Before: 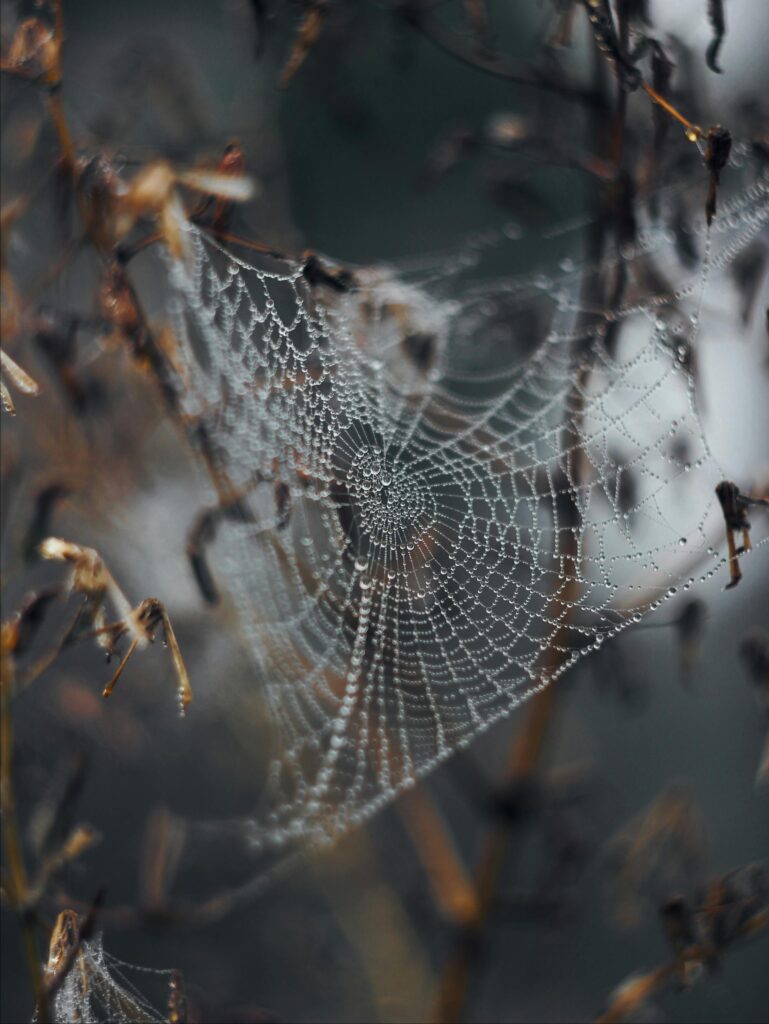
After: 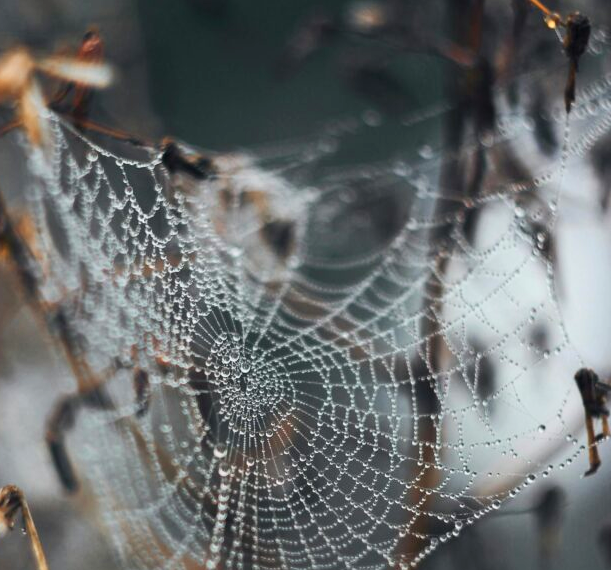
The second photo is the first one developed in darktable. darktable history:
crop: left 18.38%, top 11.092%, right 2.134%, bottom 33.217%
color zones: curves: ch2 [(0, 0.5) (0.143, 0.5) (0.286, 0.416) (0.429, 0.5) (0.571, 0.5) (0.714, 0.5) (0.857, 0.5) (1, 0.5)]
contrast brightness saturation: contrast 0.2, brightness 0.16, saturation 0.22
